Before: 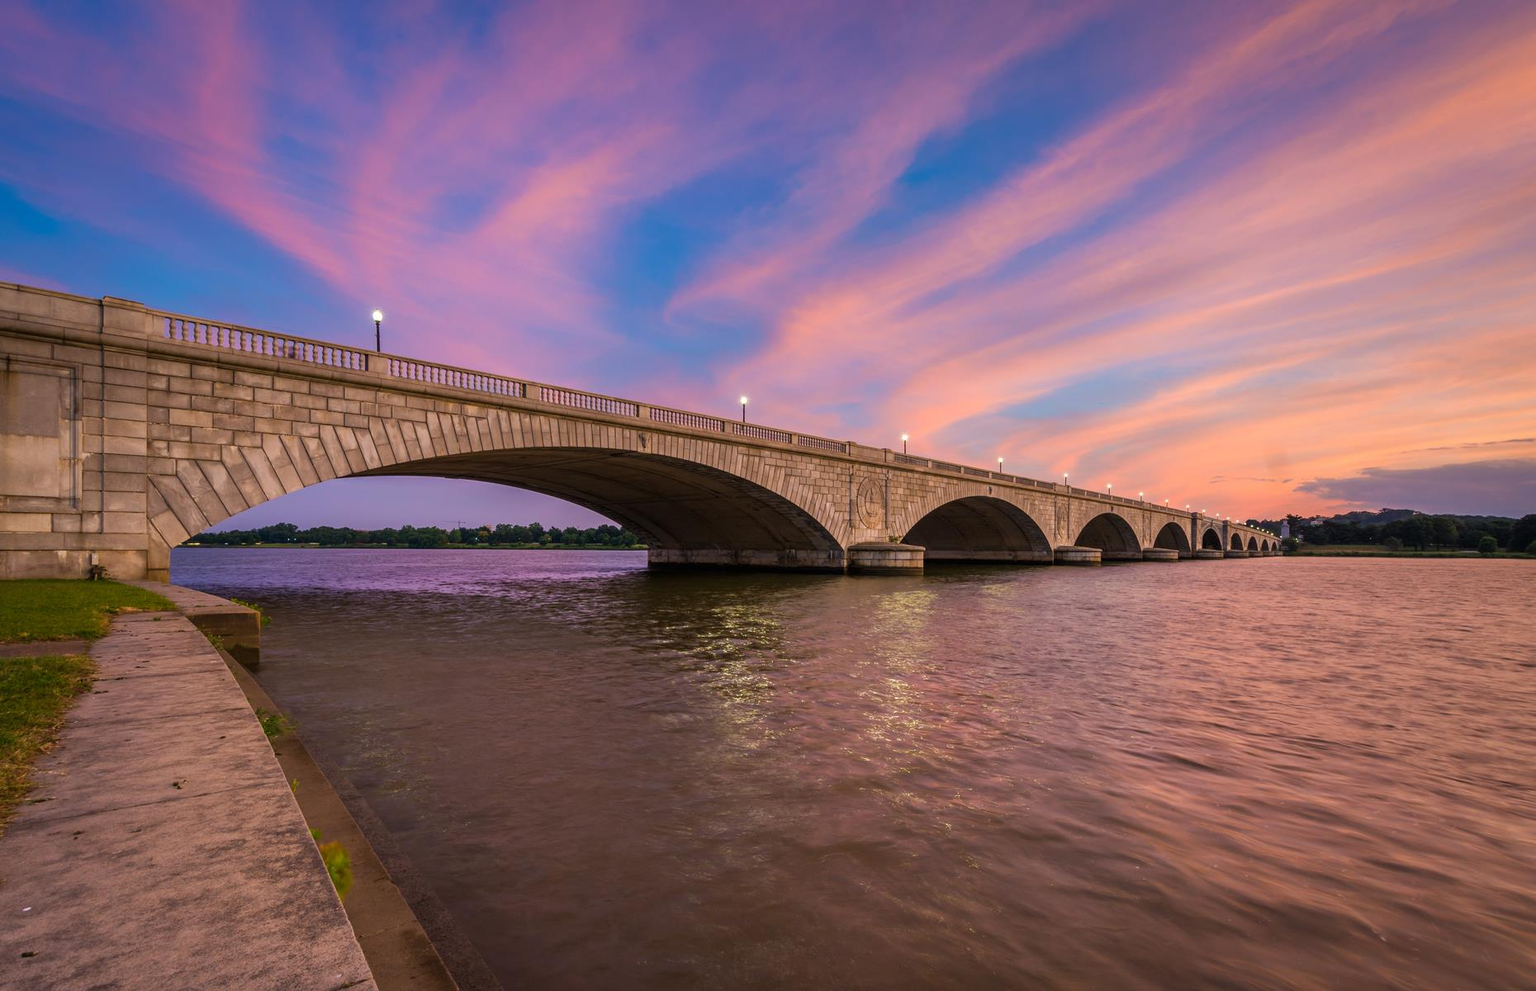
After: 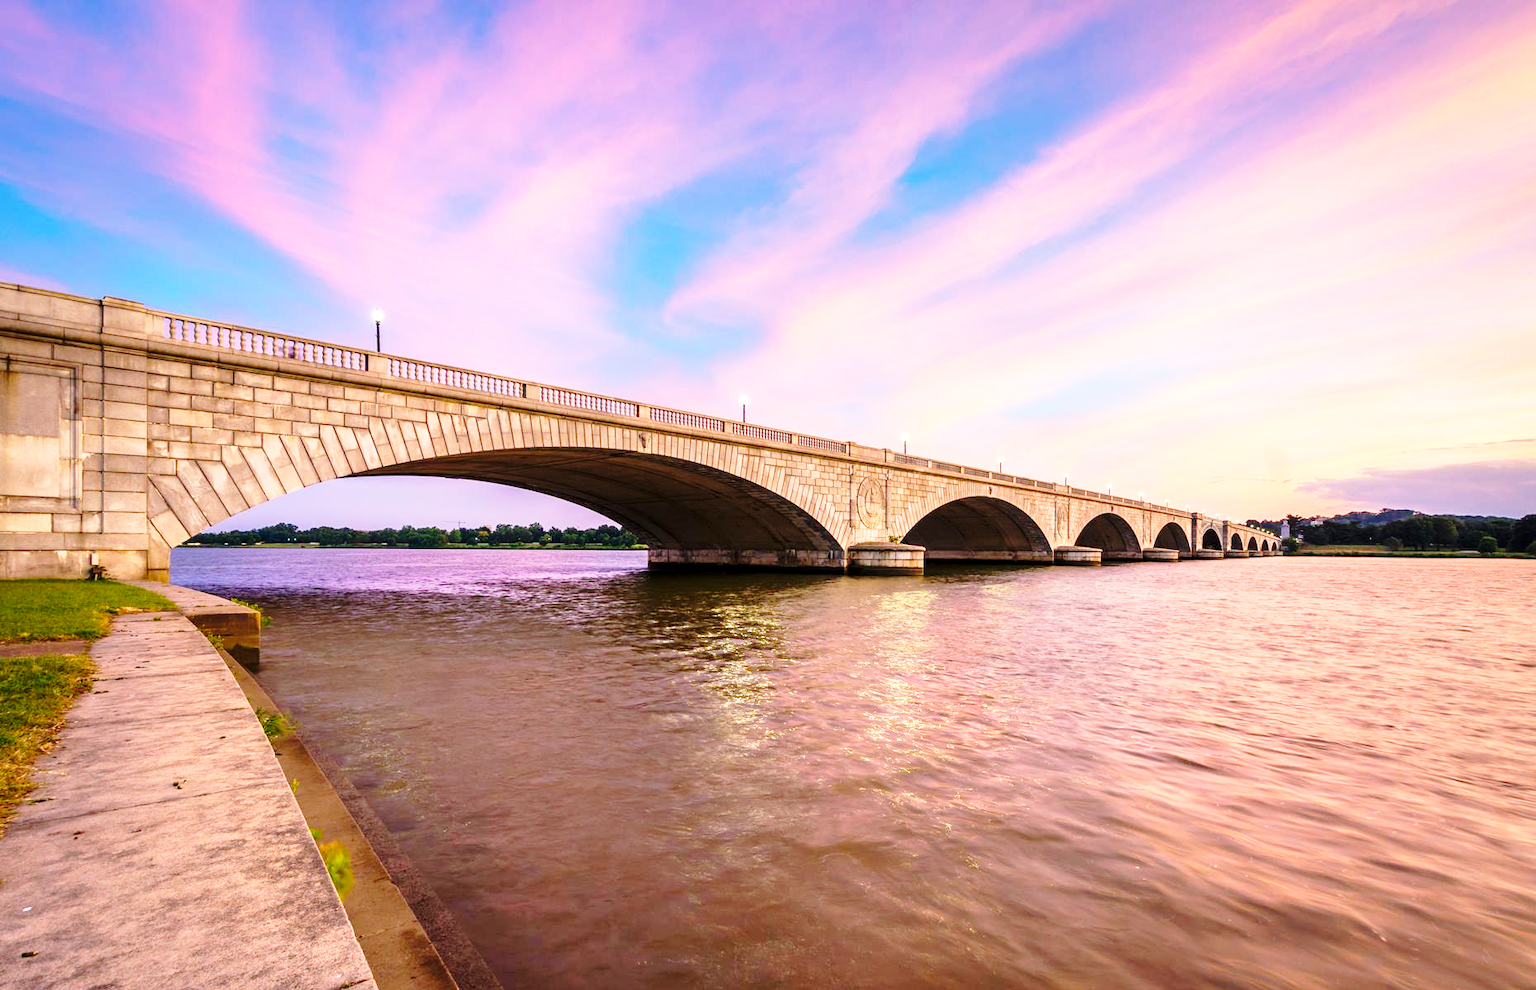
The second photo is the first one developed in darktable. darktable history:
base curve: curves: ch0 [(0, 0) (0.028, 0.03) (0.105, 0.232) (0.387, 0.748) (0.754, 0.968) (1, 1)], preserve colors none
exposure: black level correction 0.002, exposure 0.672 EV, compensate highlight preservation false
